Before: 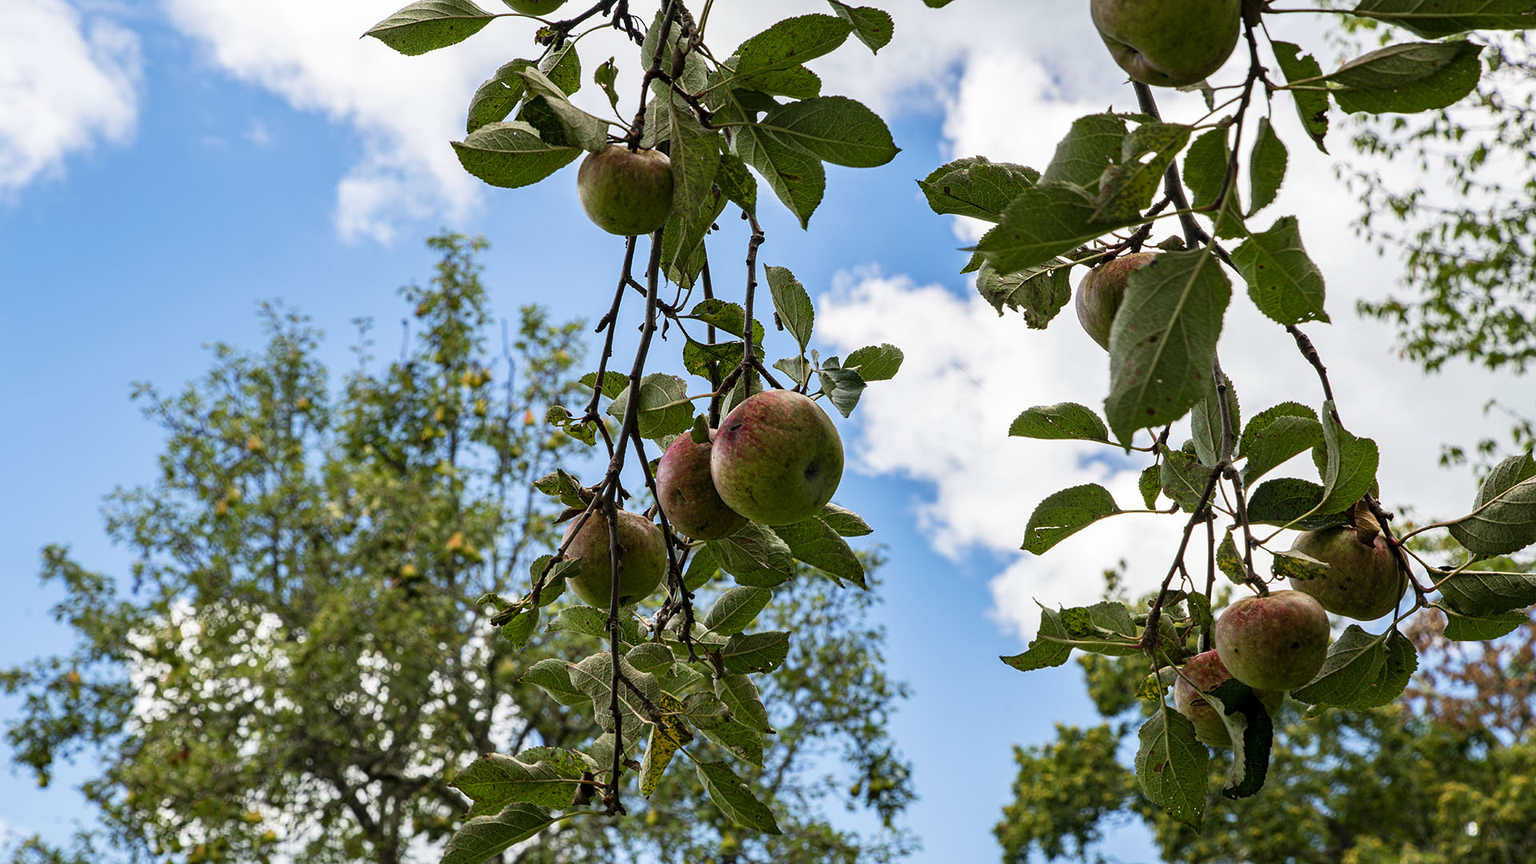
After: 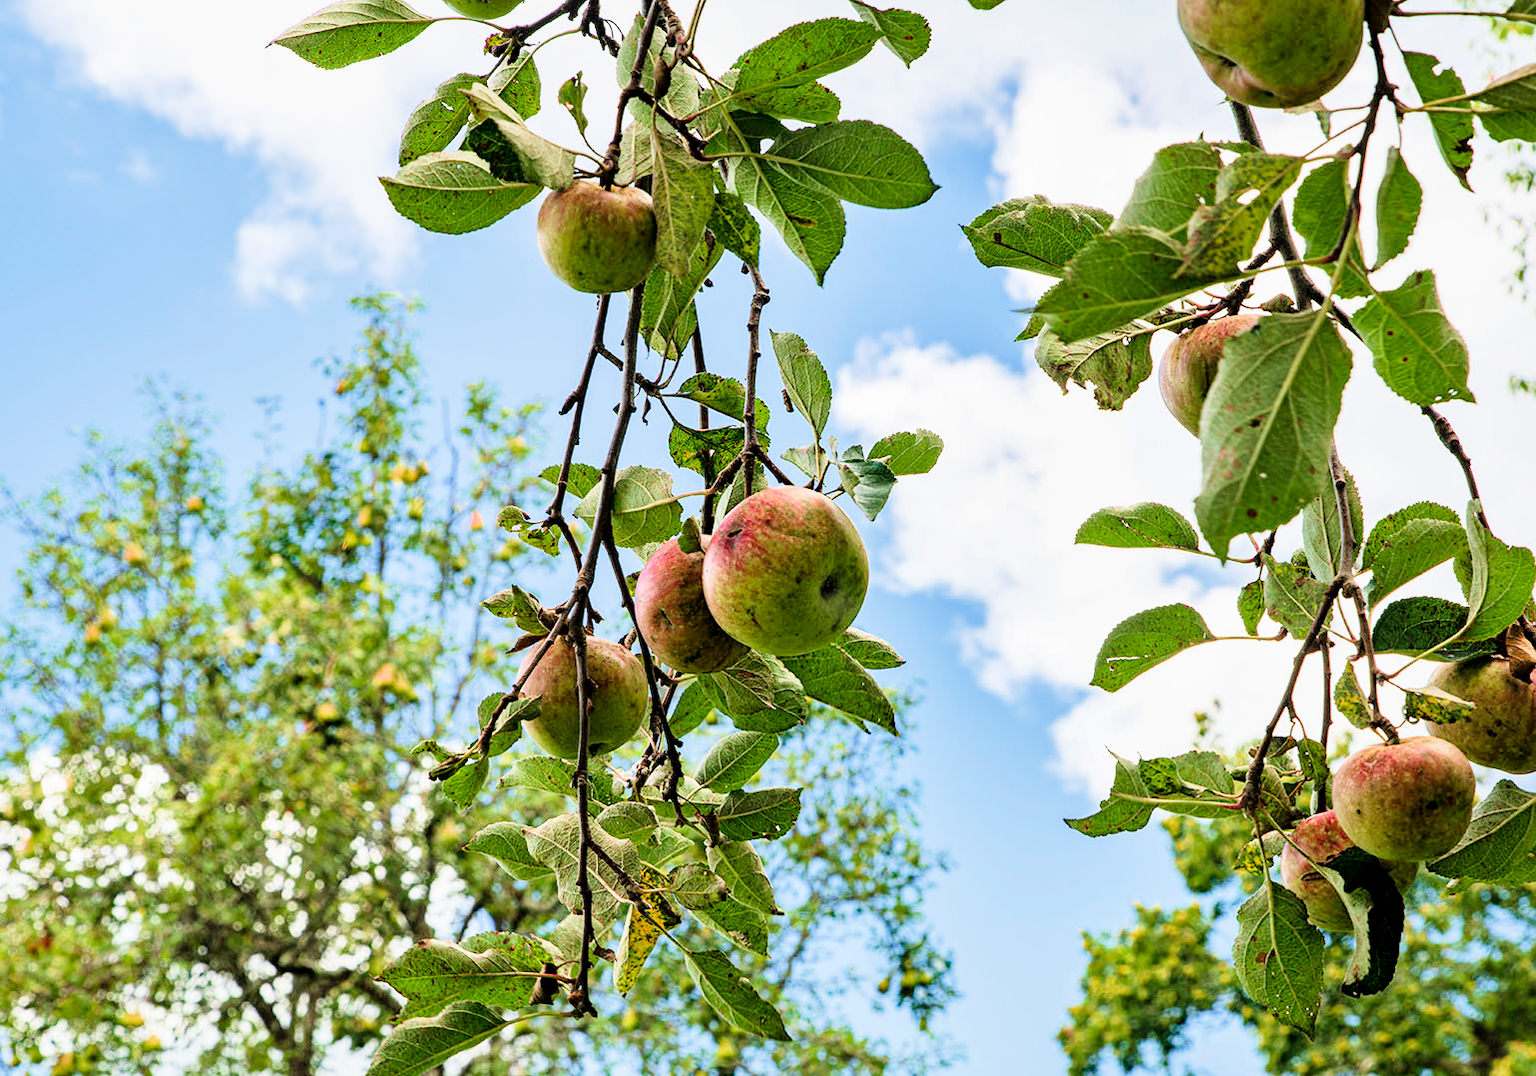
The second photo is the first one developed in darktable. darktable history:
filmic rgb: black relative exposure -8.54 EV, white relative exposure 5.52 EV, hardness 3.39, contrast 1.016
crop and rotate: left 9.597%, right 10.195%
exposure: black level correction 0, exposure 1.9 EV, compensate highlight preservation false
velvia: on, module defaults
local contrast: mode bilateral grid, contrast 20, coarseness 50, detail 120%, midtone range 0.2
